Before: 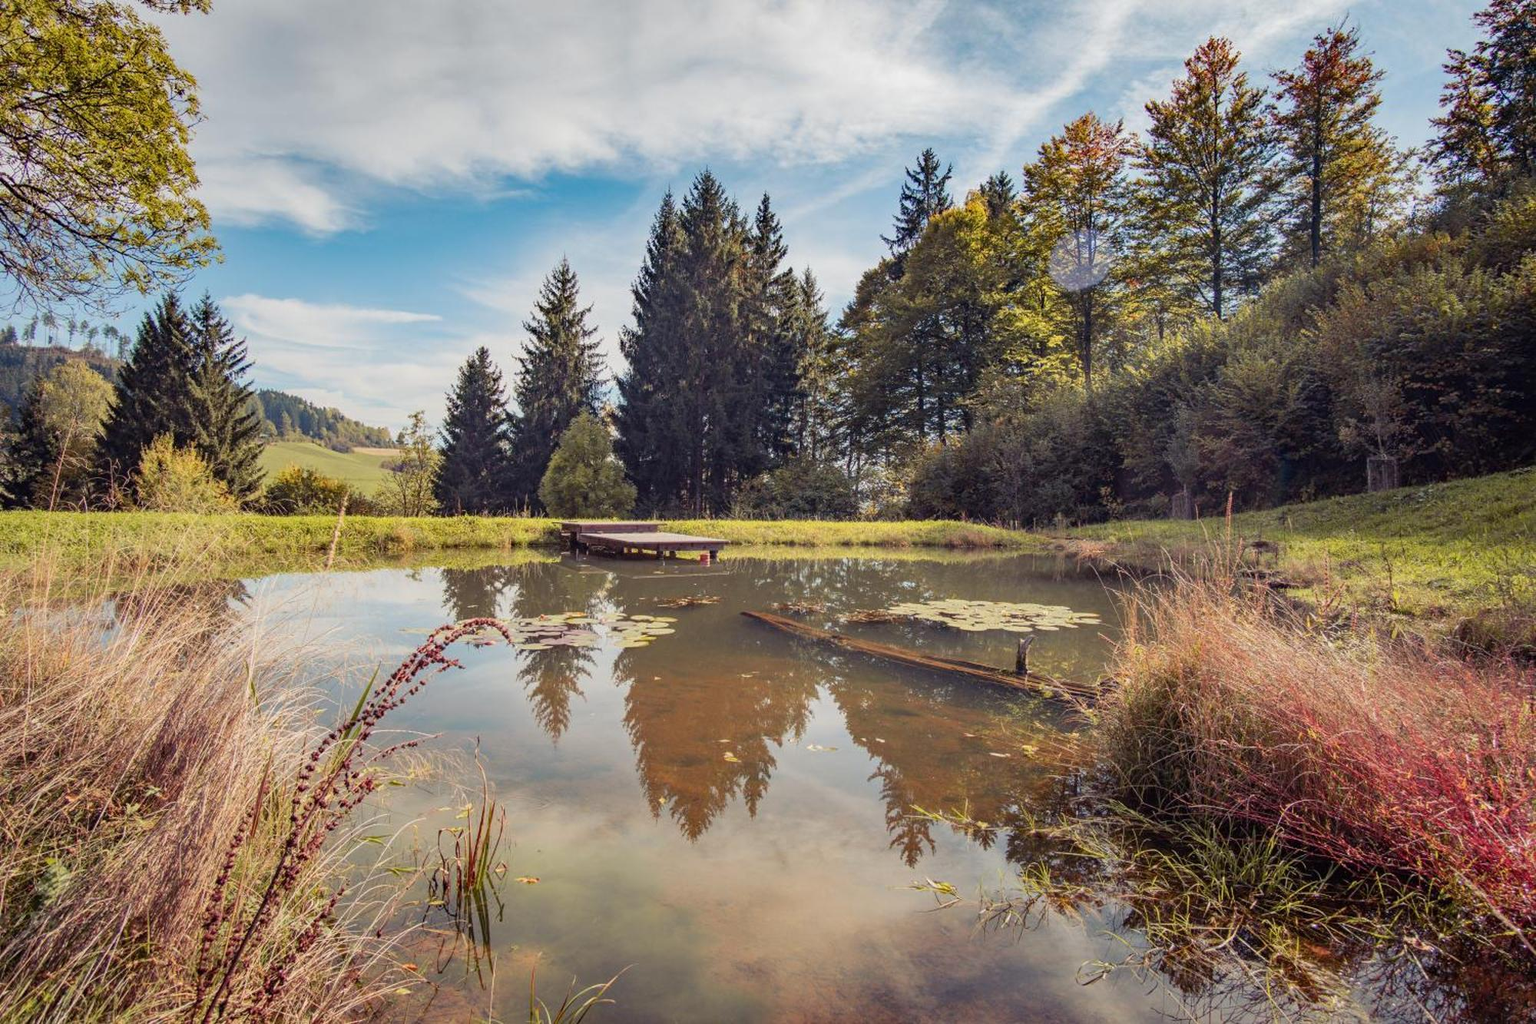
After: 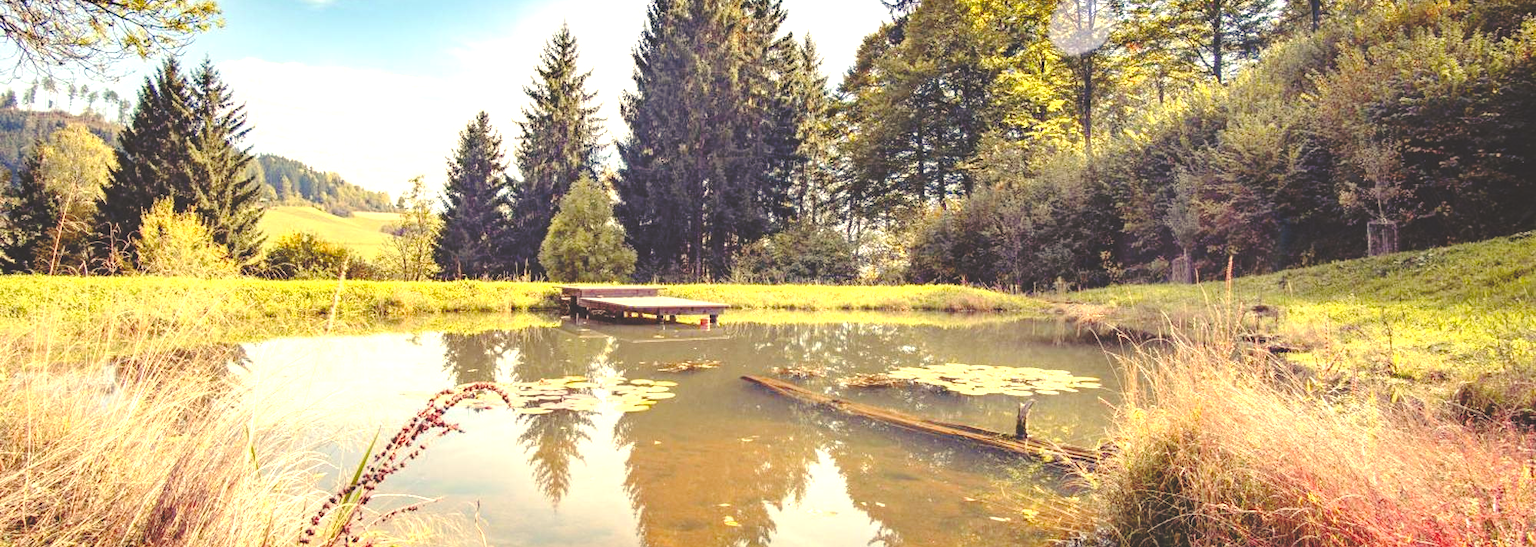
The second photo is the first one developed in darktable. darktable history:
base curve: curves: ch0 [(0, 0.024) (0.055, 0.065) (0.121, 0.166) (0.236, 0.319) (0.693, 0.726) (1, 1)], preserve colors none
exposure: black level correction 0, exposure 1.2 EV, compensate highlight preservation false
color correction: highlights a* 1.39, highlights b* 17.83
crop and rotate: top 23.043%, bottom 23.437%
